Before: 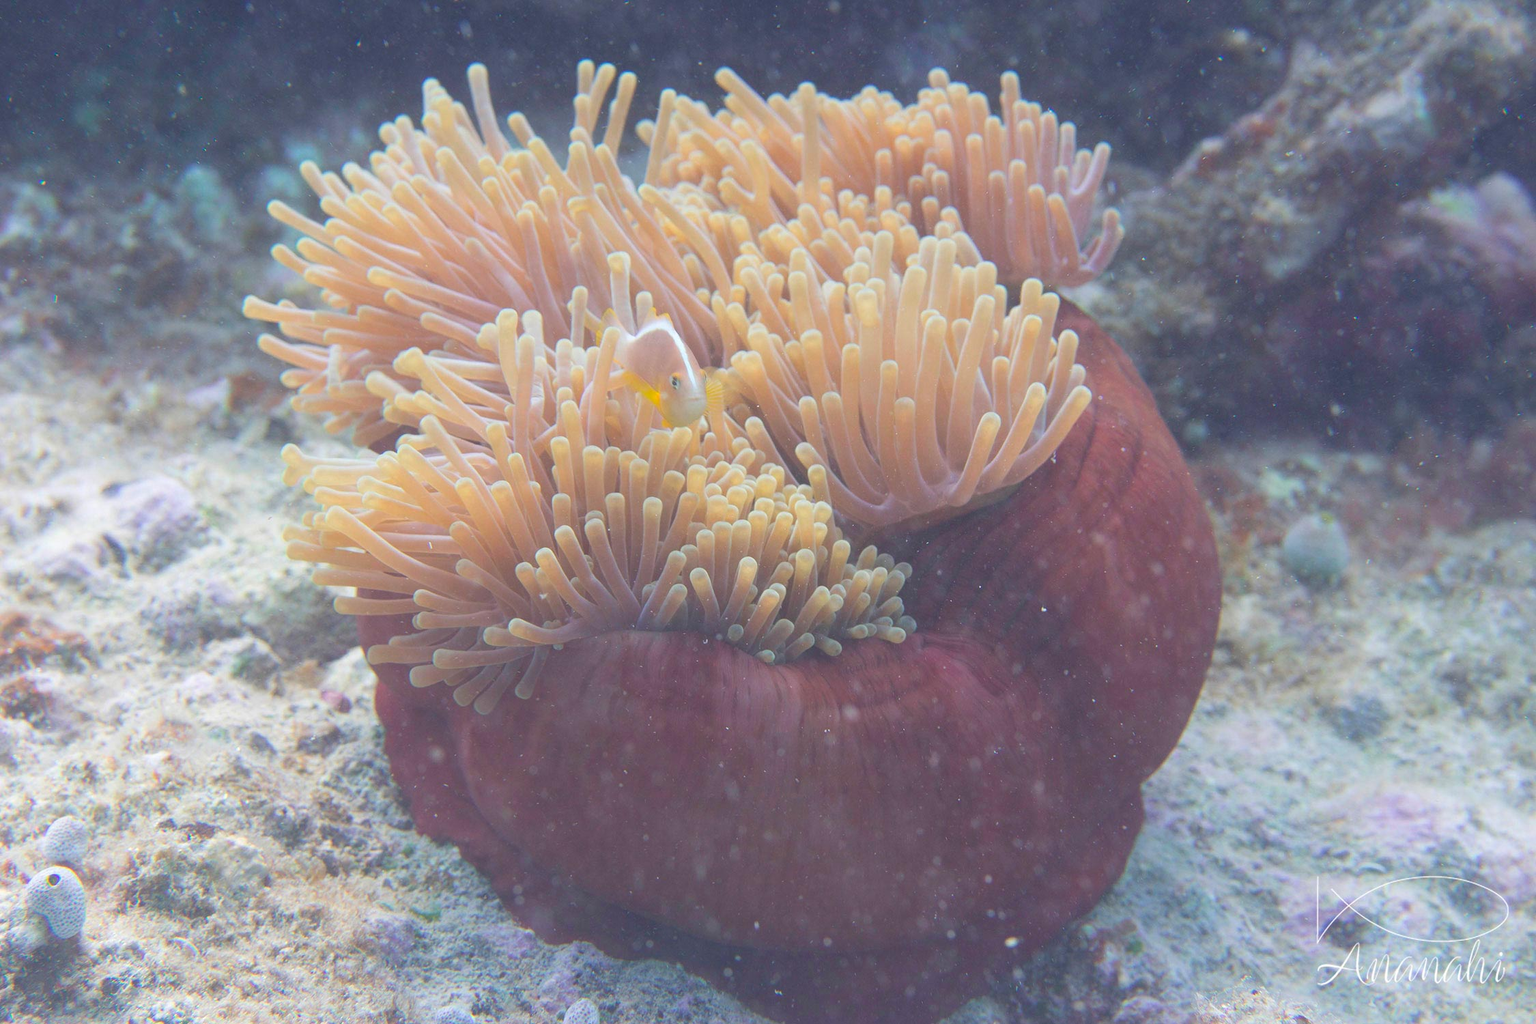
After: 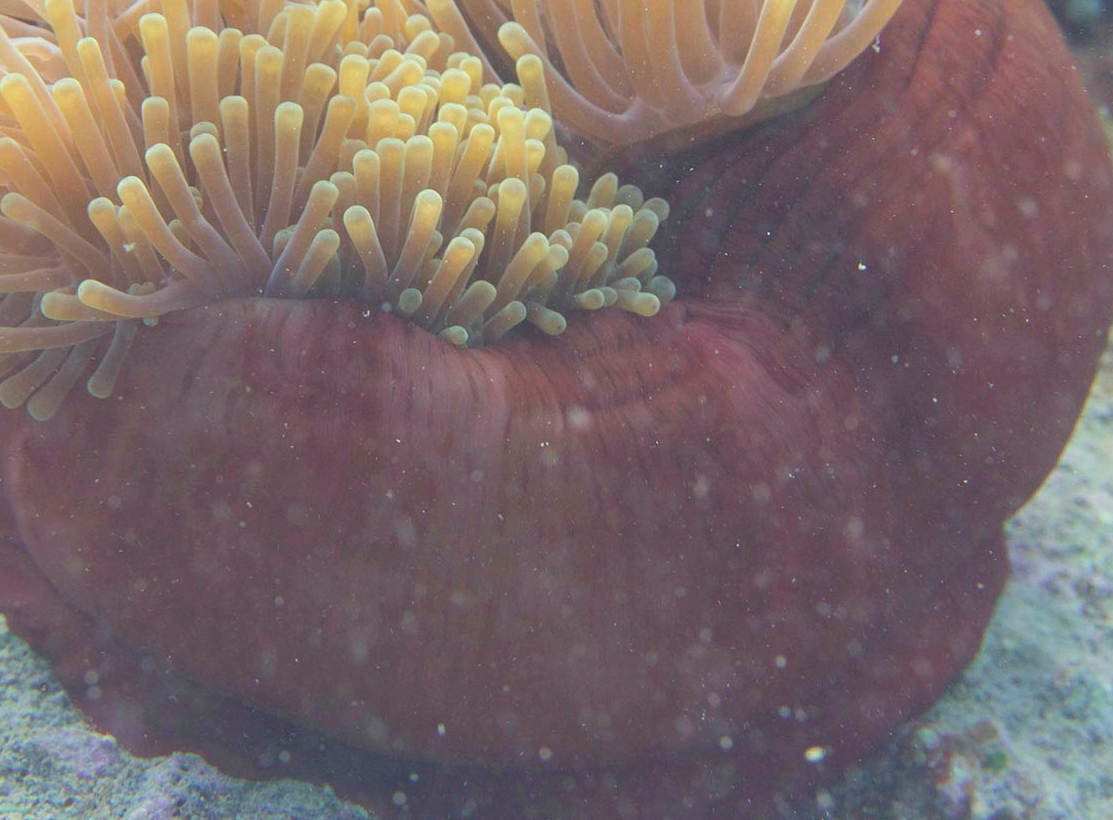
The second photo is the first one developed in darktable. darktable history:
crop: left 29.672%, top 41.786%, right 20.851%, bottom 3.487%
color correction: highlights a* -5.94, highlights b* 11.19
exposure: black level correction 0.007, exposure 0.093 EV, compensate highlight preservation false
